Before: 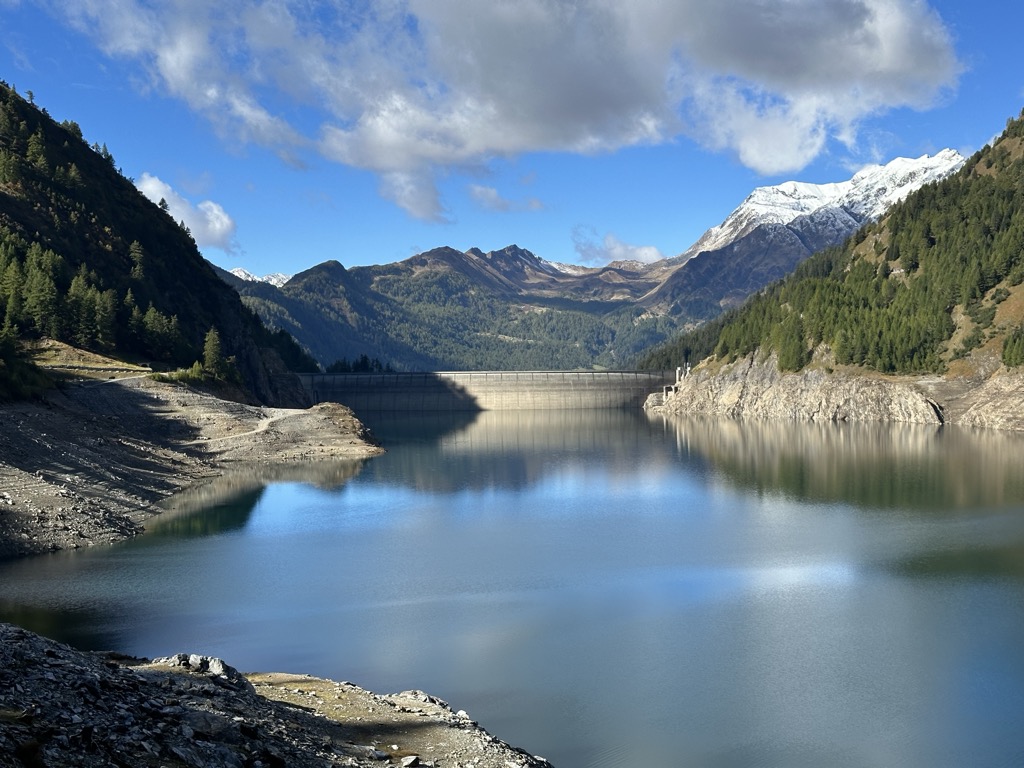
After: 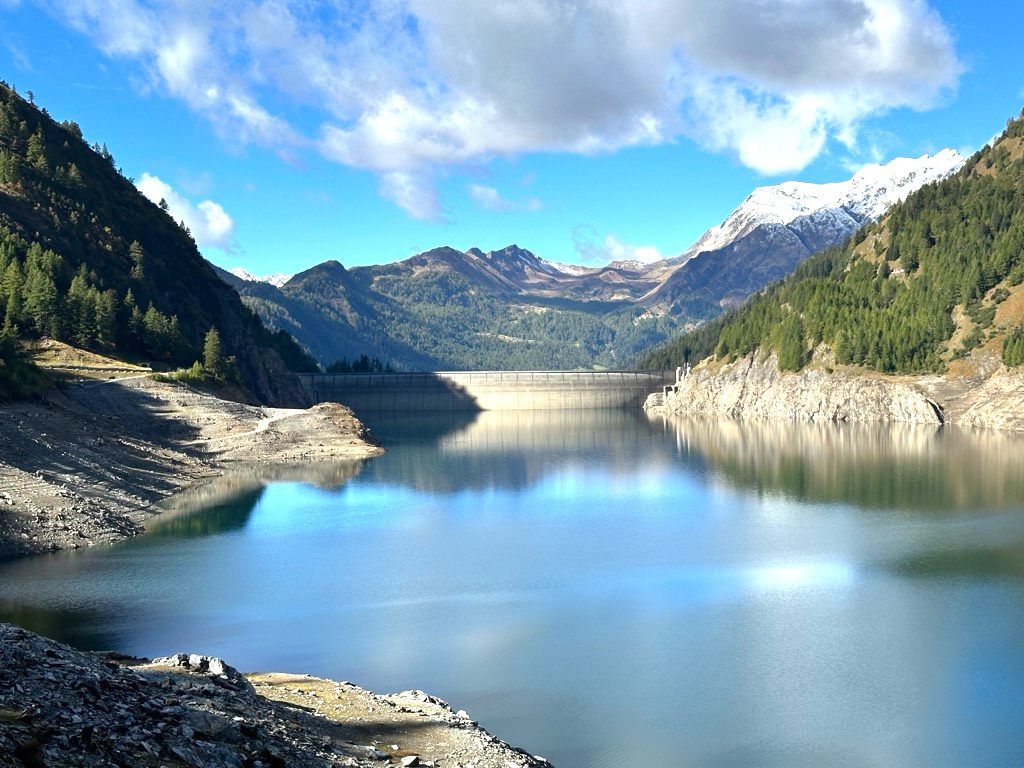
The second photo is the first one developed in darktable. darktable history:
exposure: exposure 0.766 EV, compensate highlight preservation false
